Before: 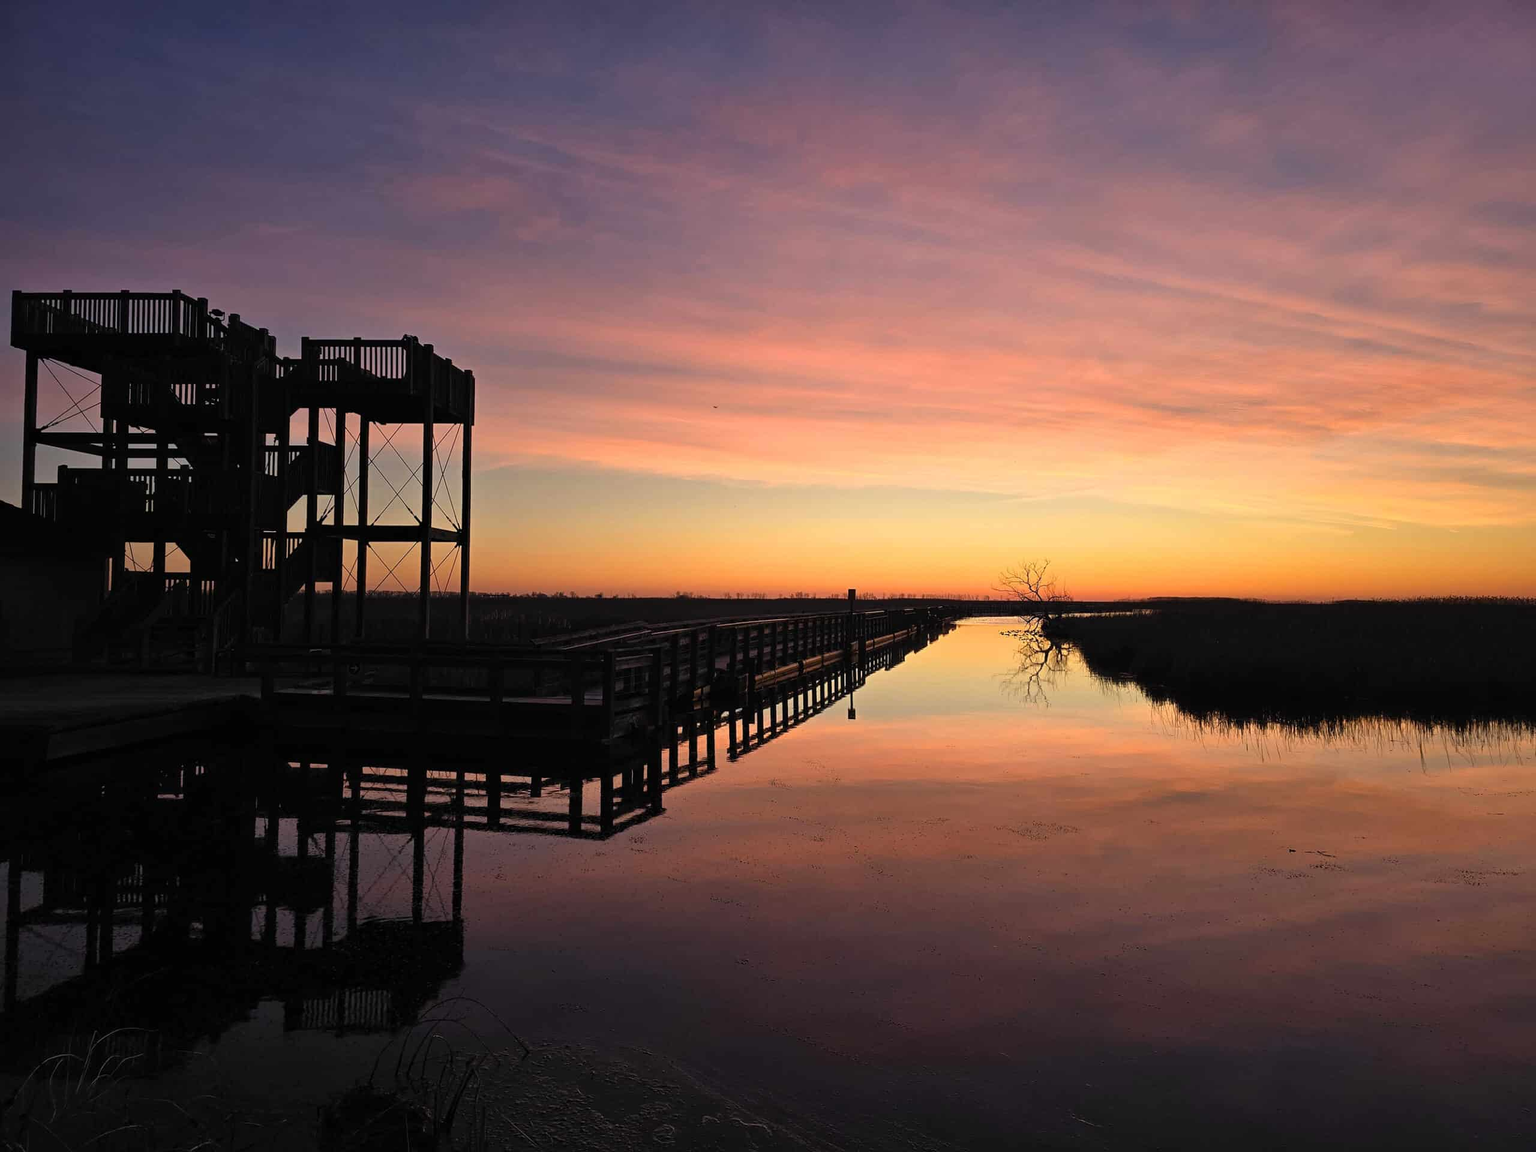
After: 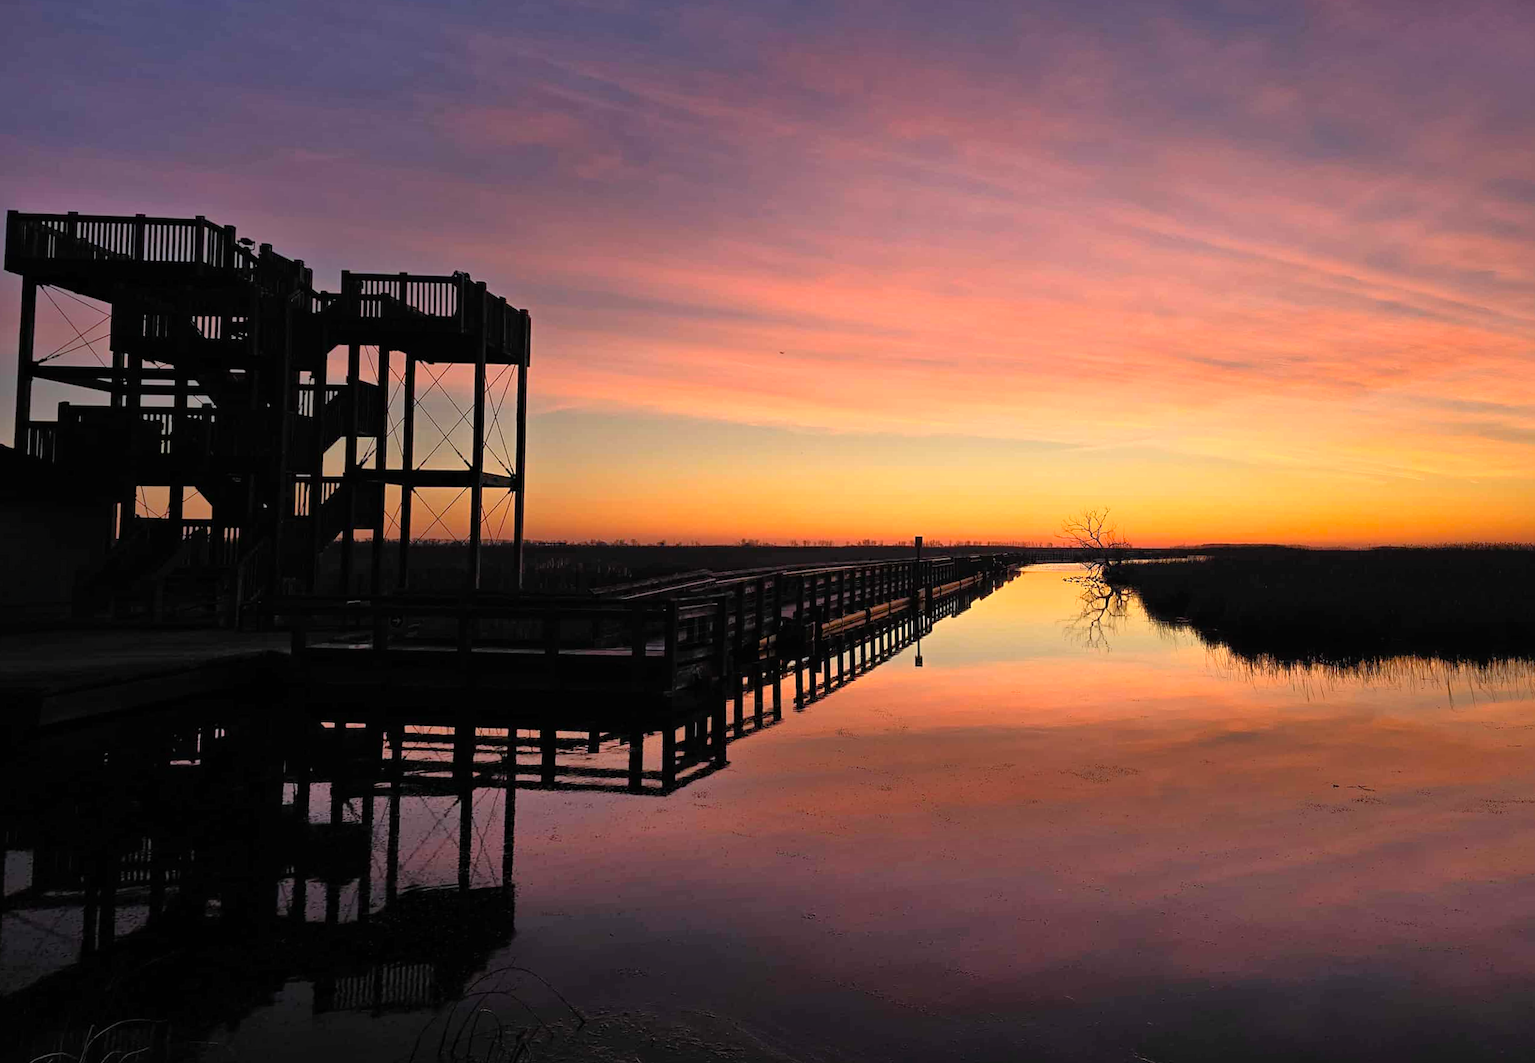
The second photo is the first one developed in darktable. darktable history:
rotate and perspective: rotation -0.013°, lens shift (vertical) -0.027, lens shift (horizontal) 0.178, crop left 0.016, crop right 0.989, crop top 0.082, crop bottom 0.918
tone equalizer: -8 EV -0.528 EV, -7 EV -0.319 EV, -6 EV -0.083 EV, -5 EV 0.413 EV, -4 EV 0.985 EV, -3 EV 0.791 EV, -2 EV -0.01 EV, -1 EV 0.14 EV, +0 EV -0.012 EV, smoothing 1
